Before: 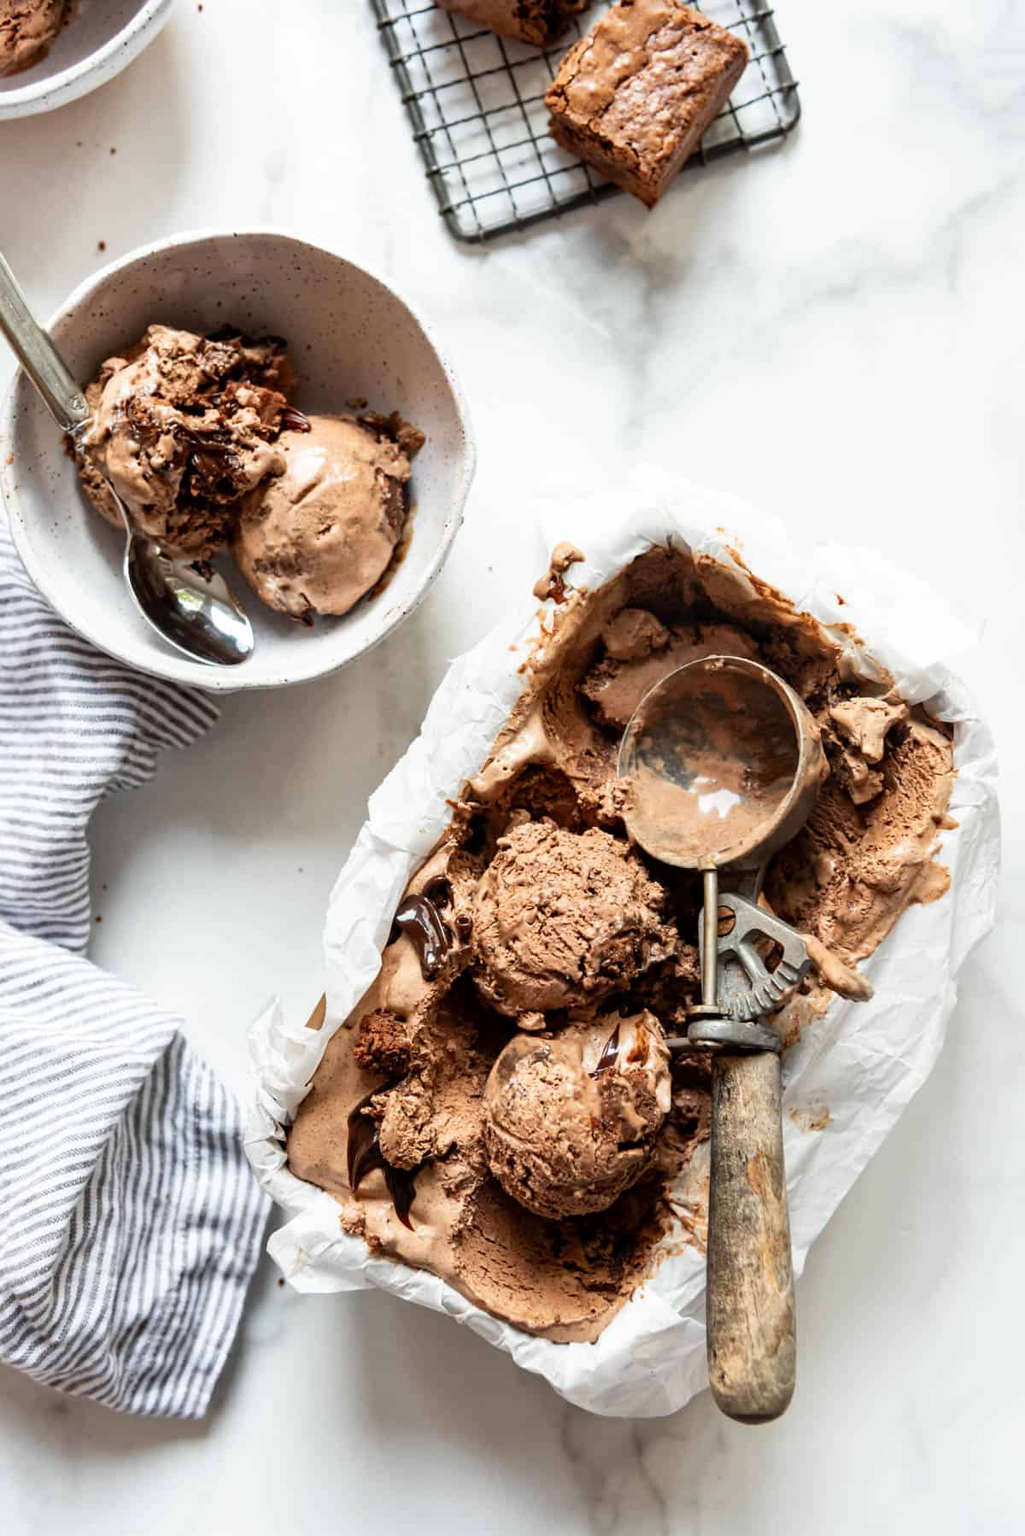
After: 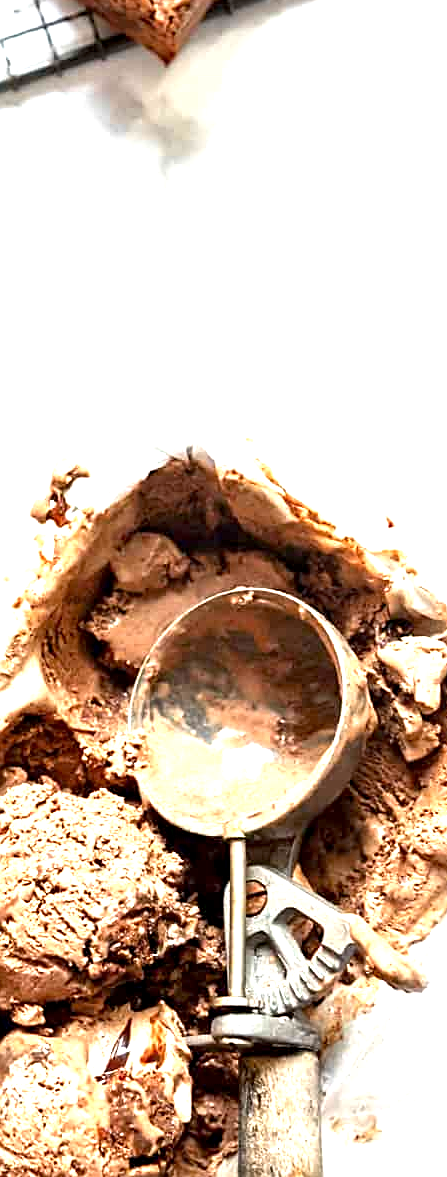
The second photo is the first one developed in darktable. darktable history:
exposure: black level correction 0.001, exposure 1.322 EV, compensate highlight preservation false
sharpen: on, module defaults
crop and rotate: left 49.543%, top 10.094%, right 13.131%, bottom 24.414%
